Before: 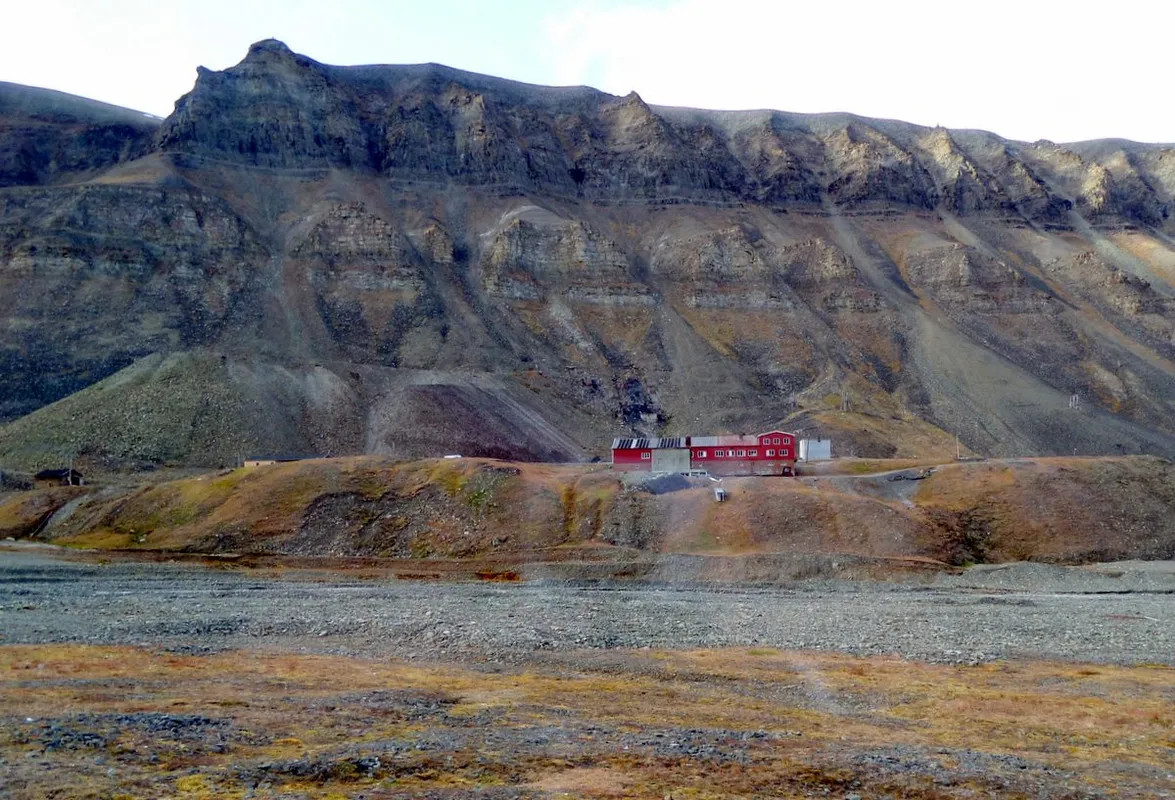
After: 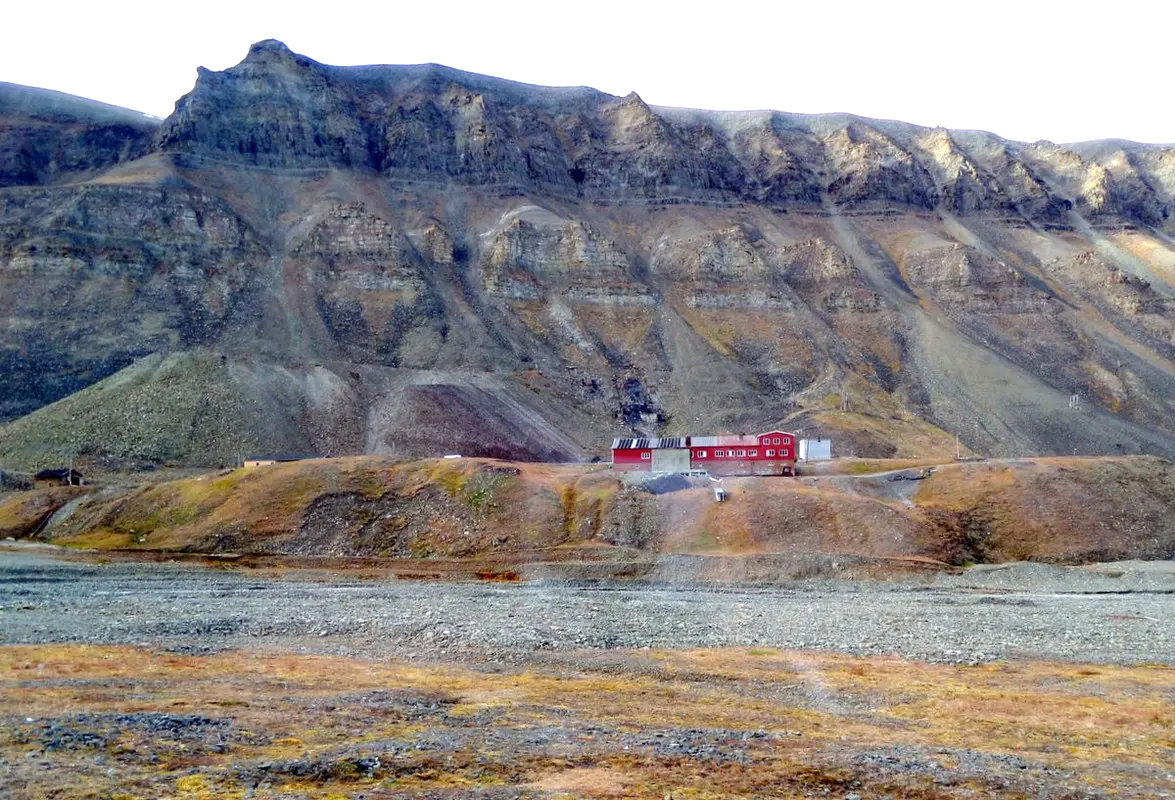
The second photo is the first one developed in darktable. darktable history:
exposure: exposure 0.721 EV, compensate highlight preservation false
